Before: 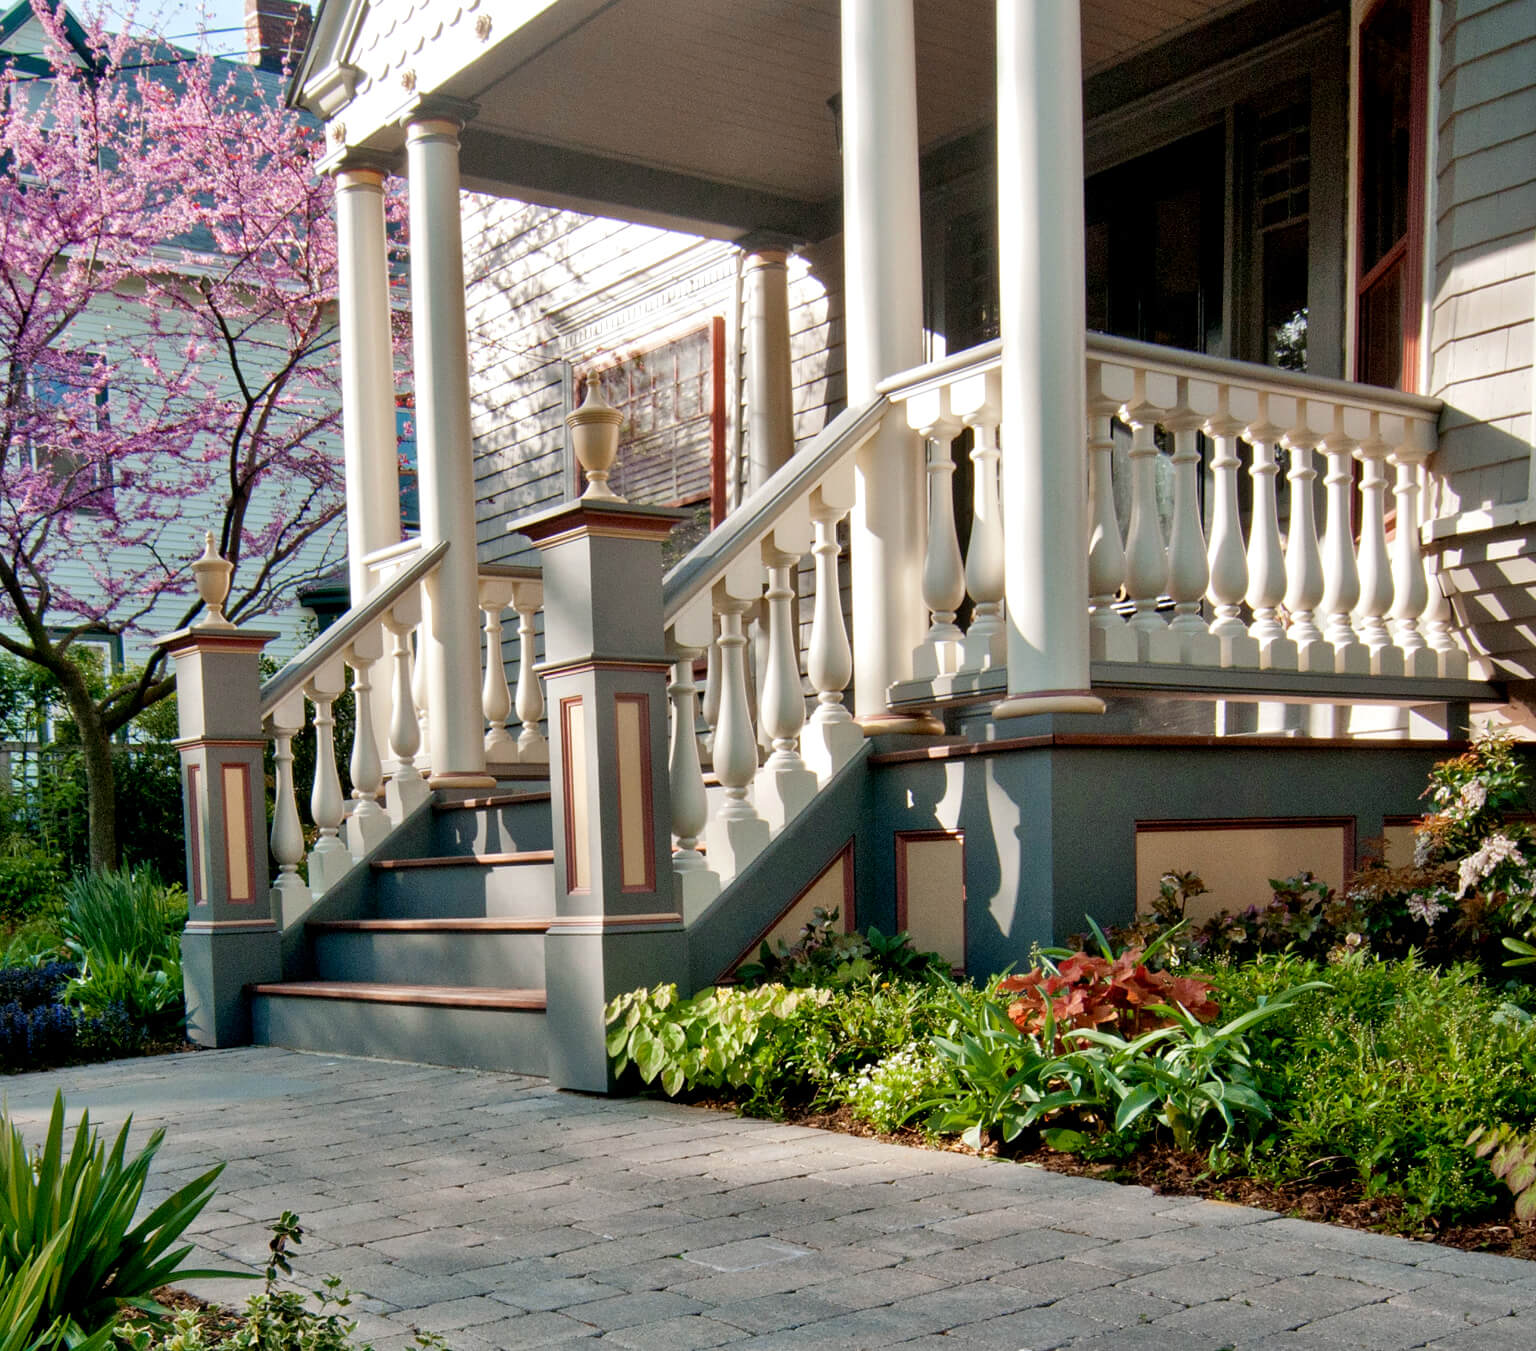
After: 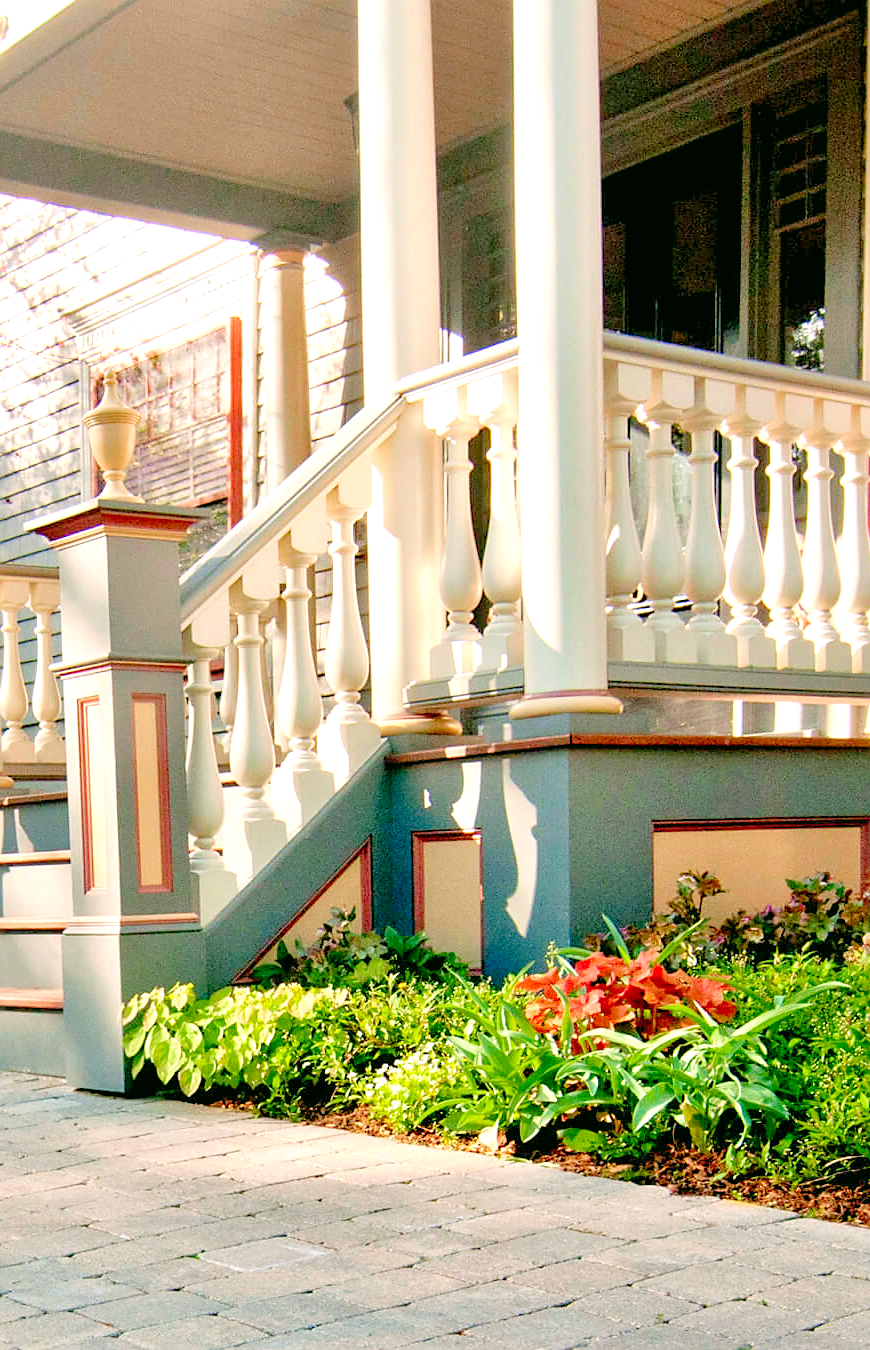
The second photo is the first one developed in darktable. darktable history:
crop: left 31.458%, top 0%, right 11.876%
color correction: highlights a* 4.02, highlights b* 4.98, shadows a* -7.55, shadows b* 4.98
sharpen: radius 1.864, amount 0.398, threshold 1.271
levels: levels [0.008, 0.318, 0.836]
